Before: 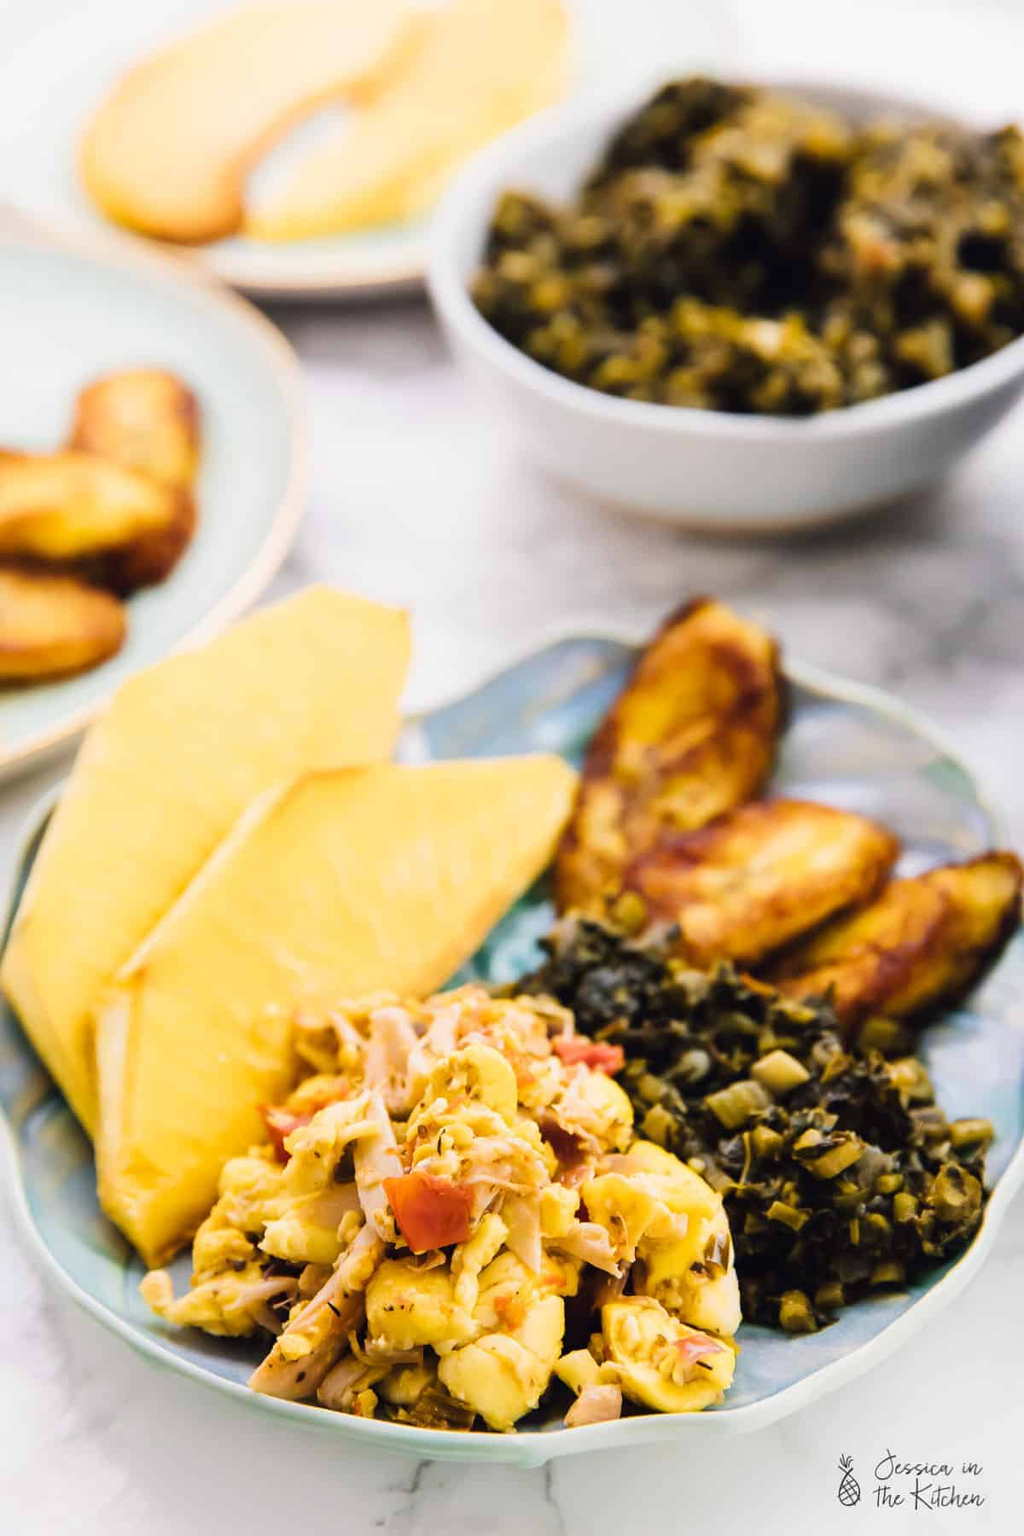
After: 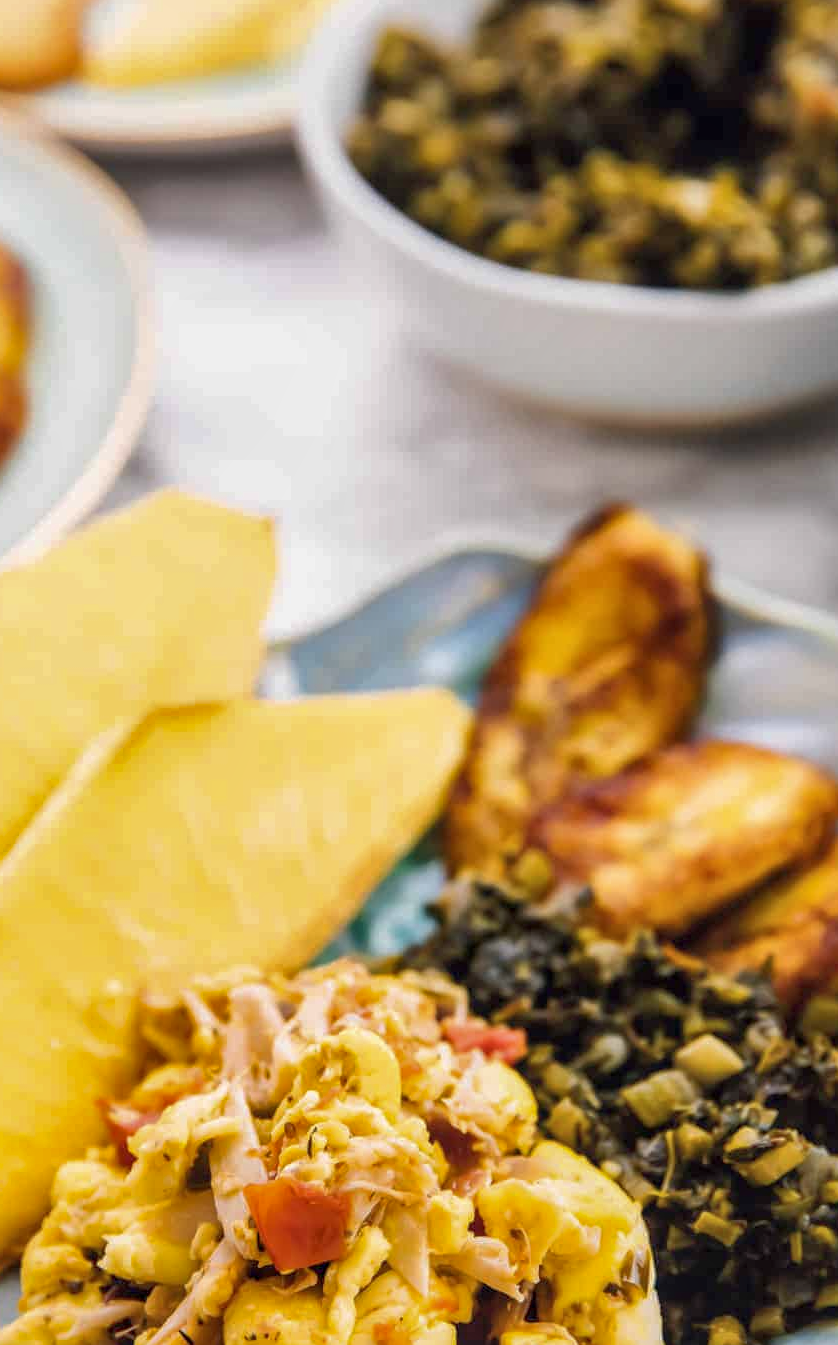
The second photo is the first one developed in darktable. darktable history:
local contrast: on, module defaults
crop and rotate: left 17.162%, top 10.897%, right 12.943%, bottom 14.375%
contrast brightness saturation: saturation -0.058
shadows and highlights: on, module defaults
